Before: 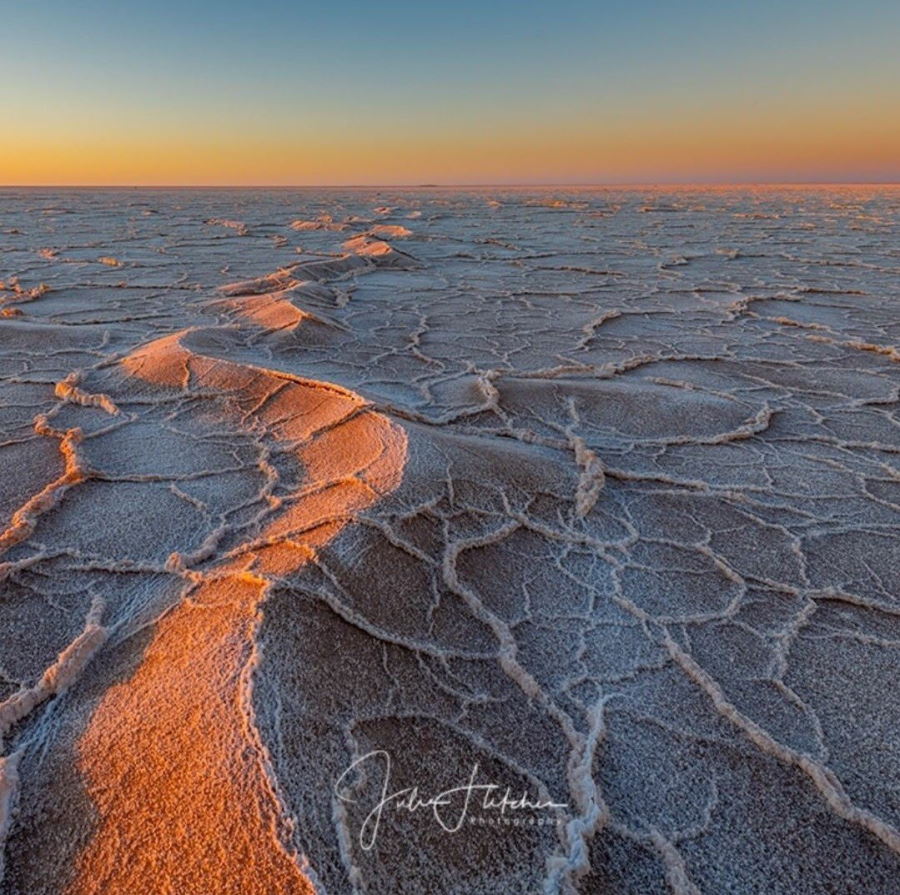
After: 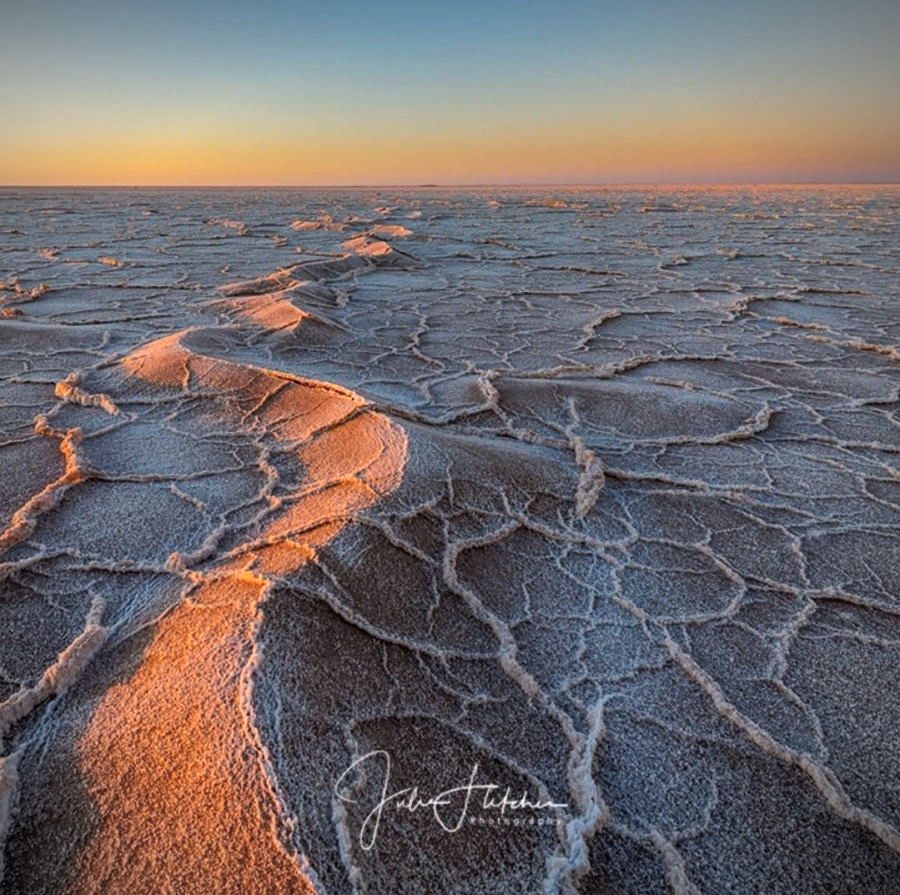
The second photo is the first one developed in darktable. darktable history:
tone equalizer: -8 EV -0.417 EV, -7 EV -0.389 EV, -6 EV -0.333 EV, -5 EV -0.222 EV, -3 EV 0.222 EV, -2 EV 0.333 EV, -1 EV 0.389 EV, +0 EV 0.417 EV, edges refinement/feathering 500, mask exposure compensation -1.57 EV, preserve details no
vignetting: fall-off start 91.19%
color zones: curves: ch1 [(0, 0.469) (0.01, 0.469) (0.12, 0.446) (0.248, 0.469) (0.5, 0.5) (0.748, 0.5) (0.99, 0.469) (1, 0.469)]
